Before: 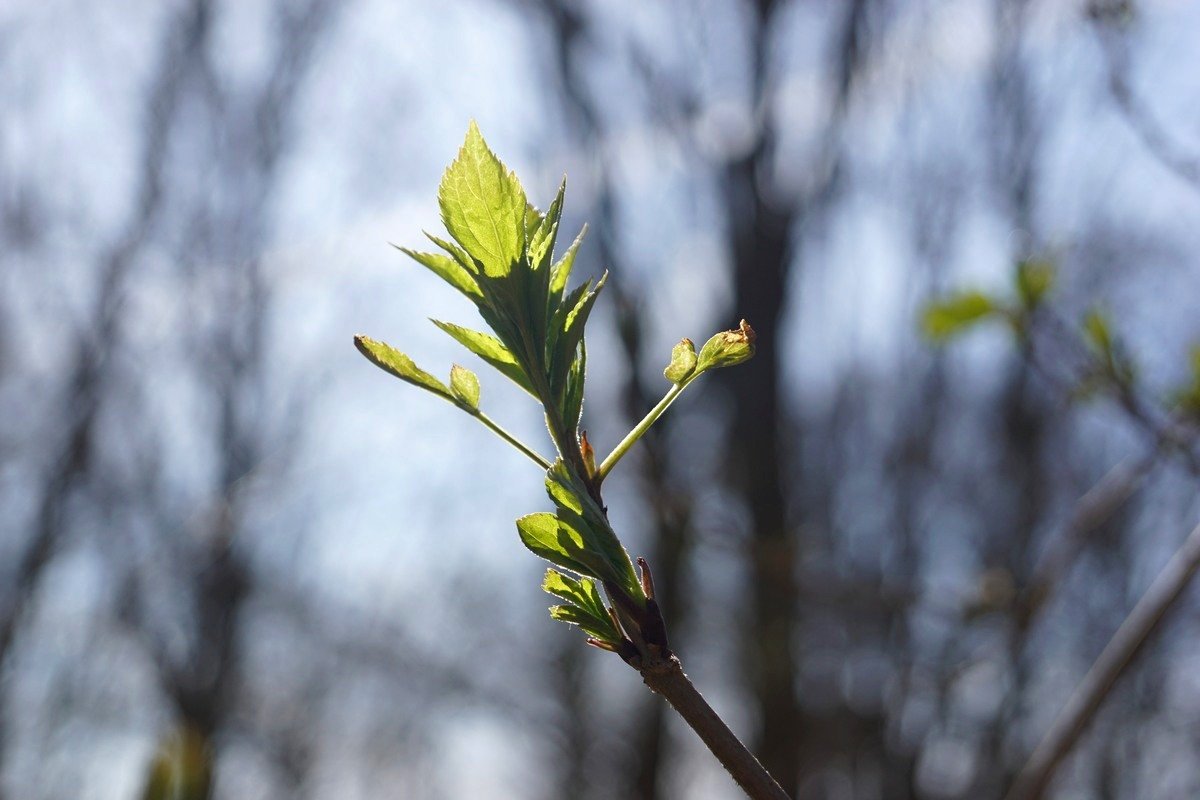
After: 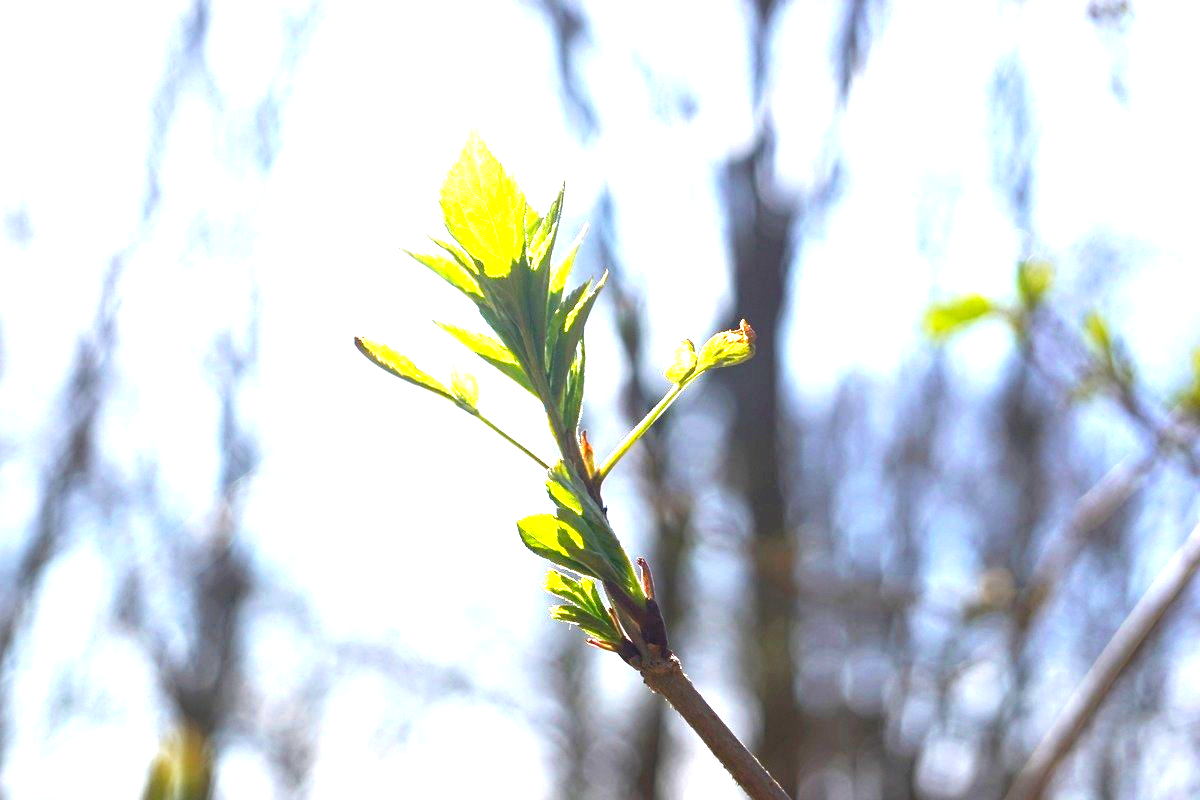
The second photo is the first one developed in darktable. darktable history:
exposure: exposure 2.002 EV, compensate highlight preservation false
contrast brightness saturation: saturation 0.179
